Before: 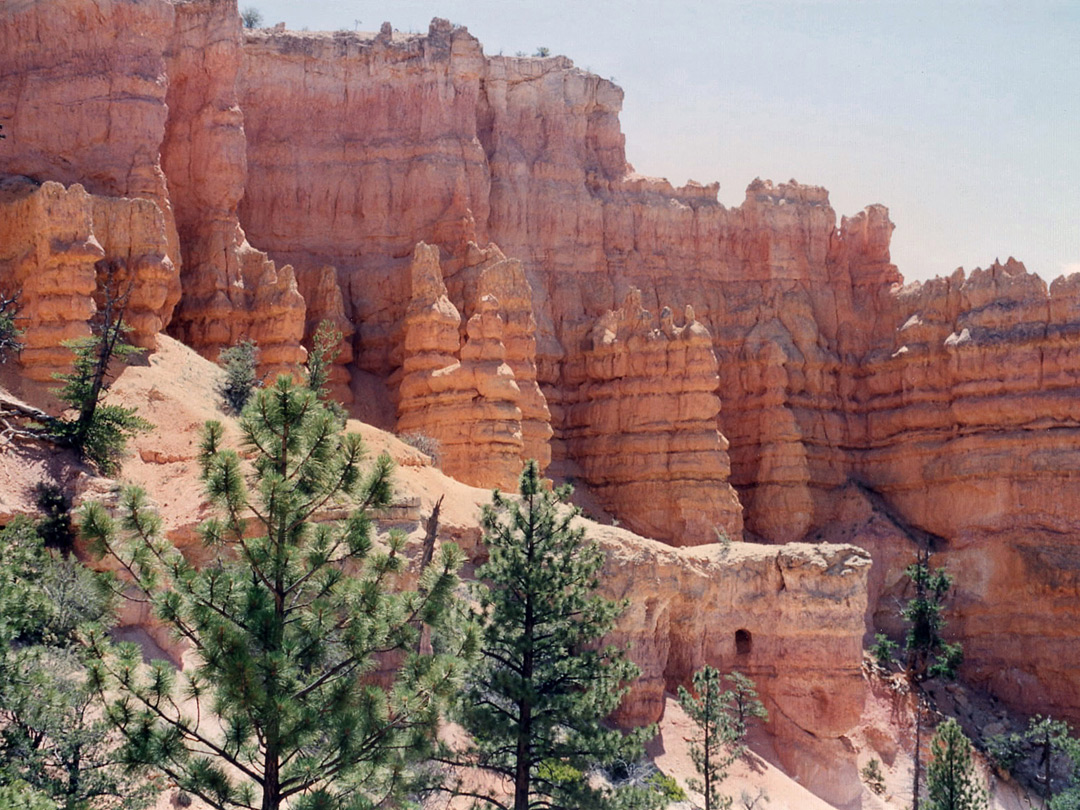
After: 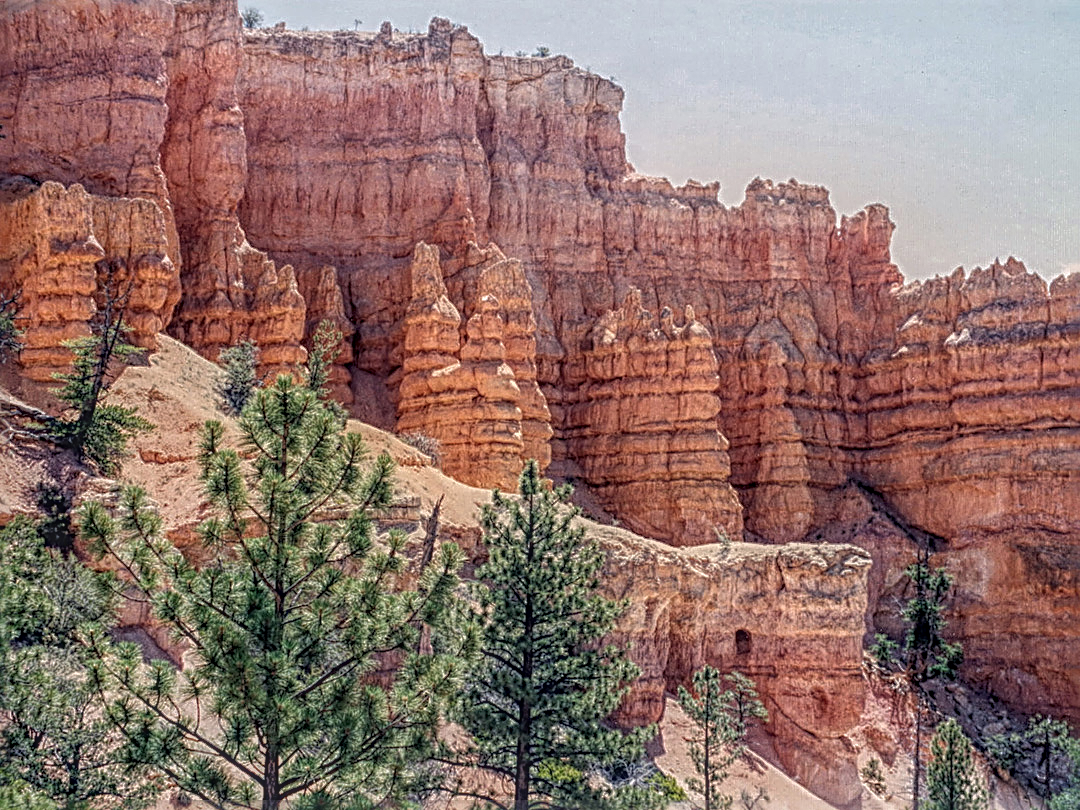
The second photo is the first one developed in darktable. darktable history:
local contrast: highlights 3%, shadows 7%, detail 201%, midtone range 0.246
sharpen: radius 3.722, amount 0.929
